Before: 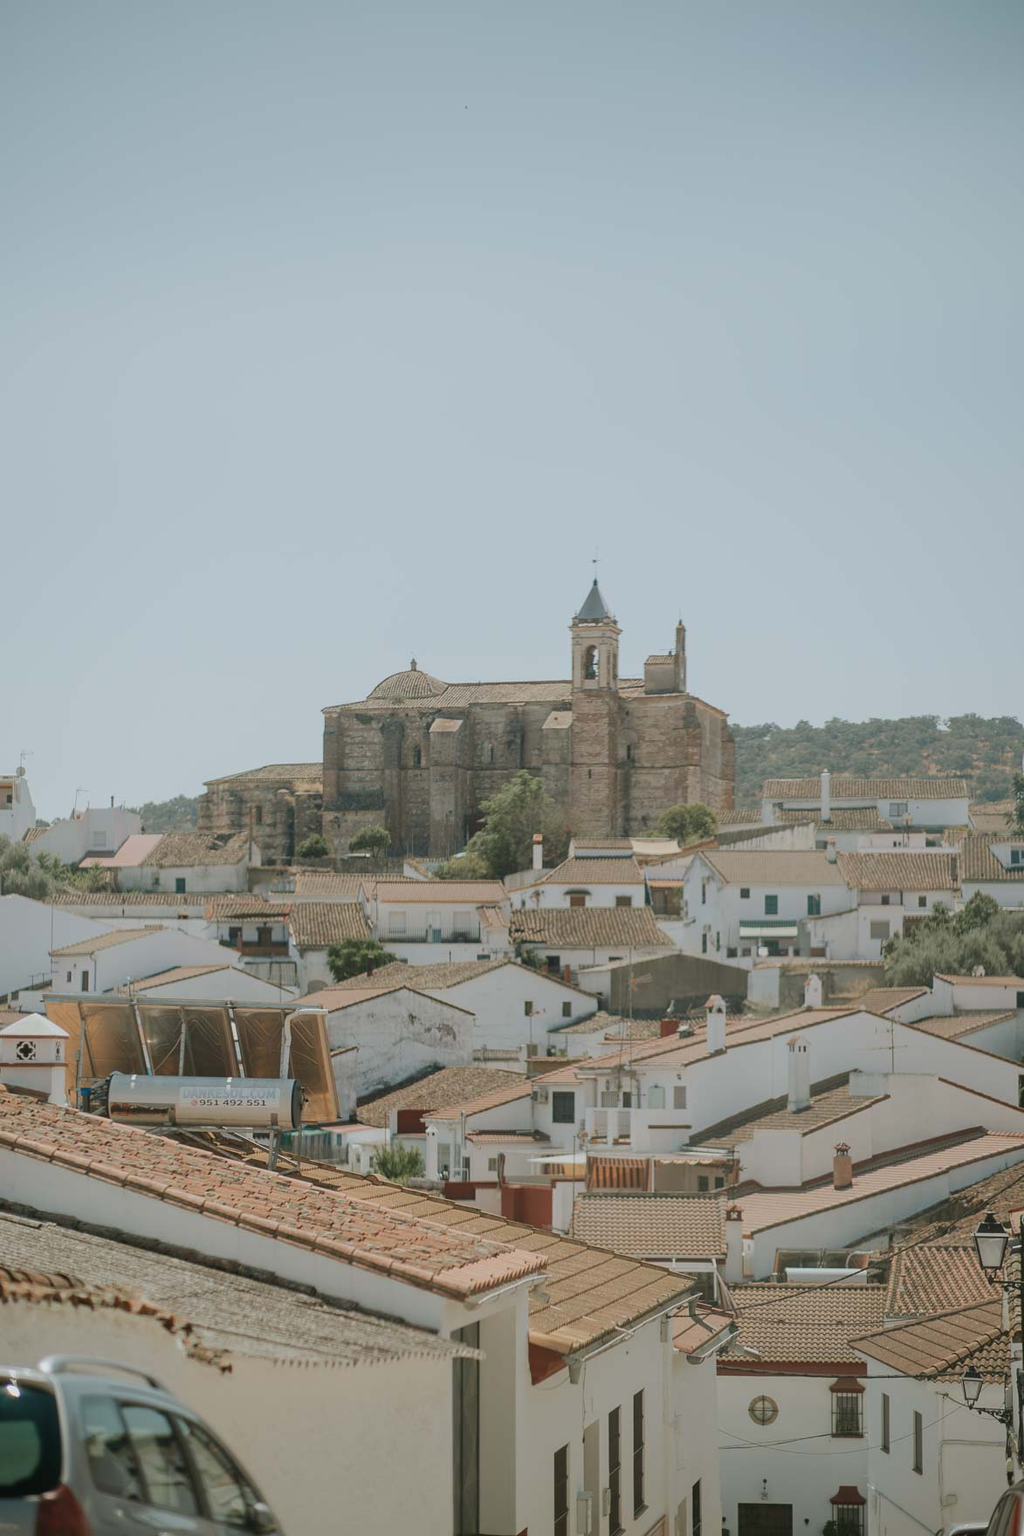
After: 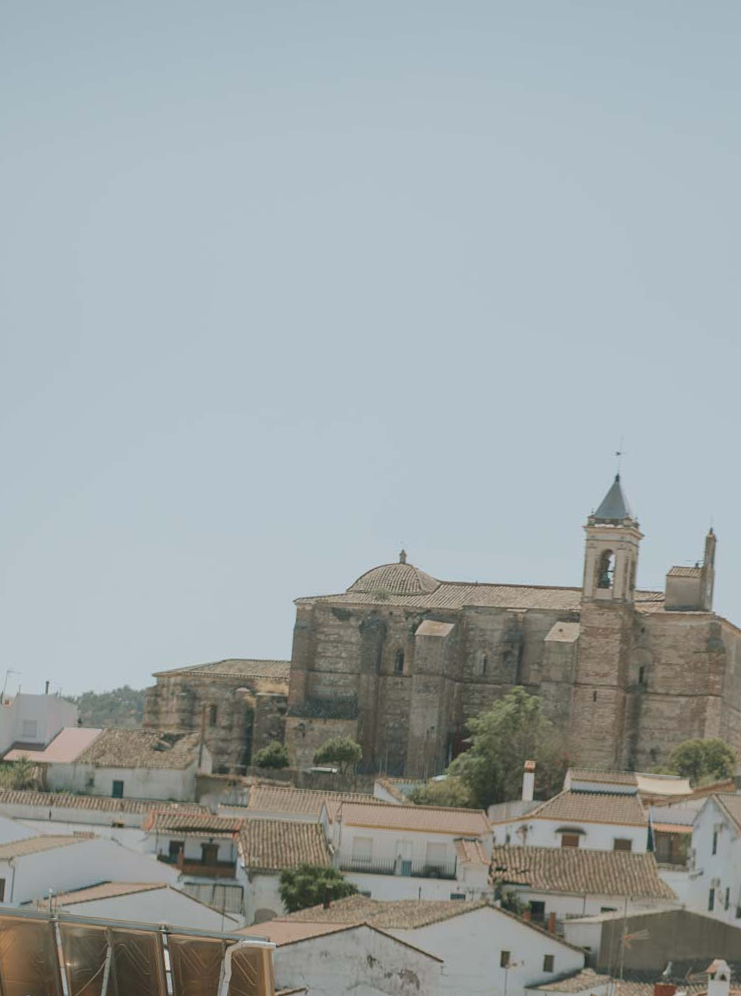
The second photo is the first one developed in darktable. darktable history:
crop and rotate: angle -4.25°, left 2.222%, top 7.01%, right 27.731%, bottom 30.254%
